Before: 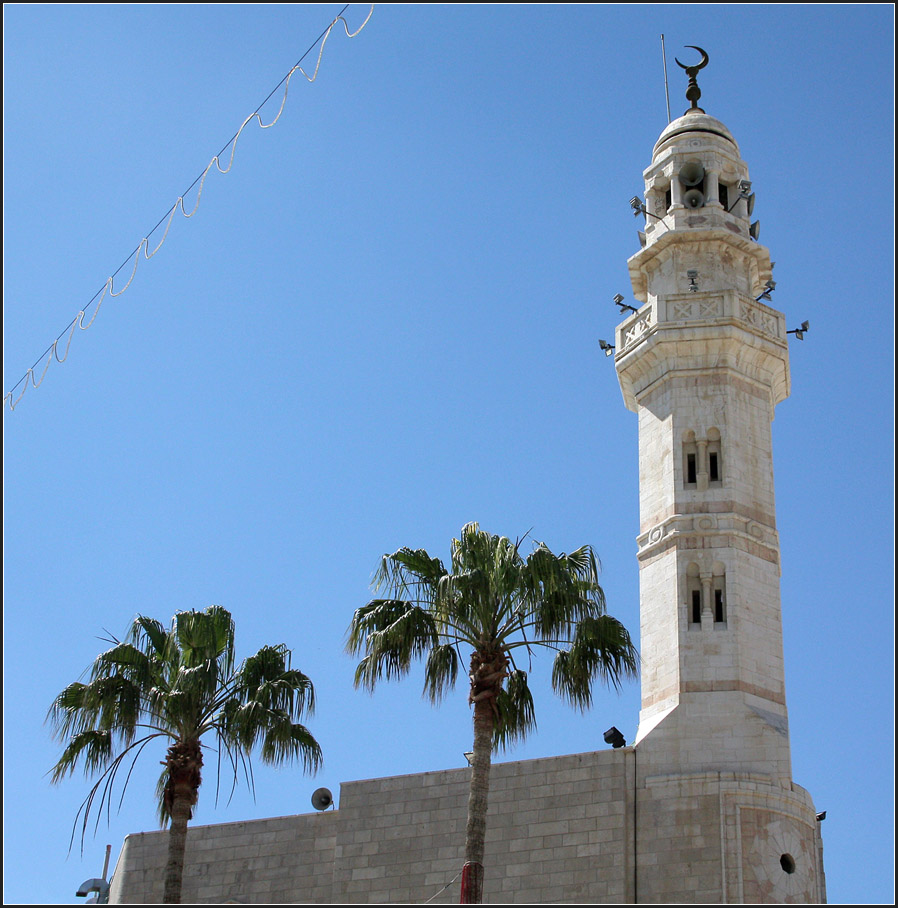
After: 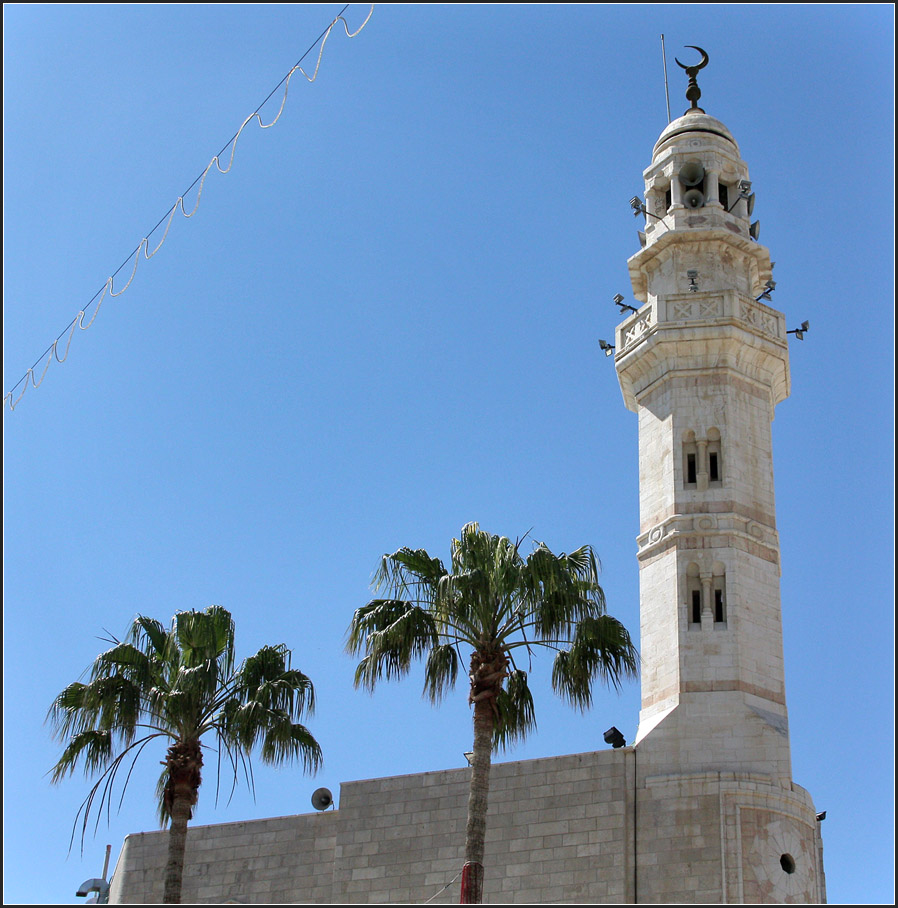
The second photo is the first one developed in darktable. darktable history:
shadows and highlights: white point adjustment 0.06, soften with gaussian
